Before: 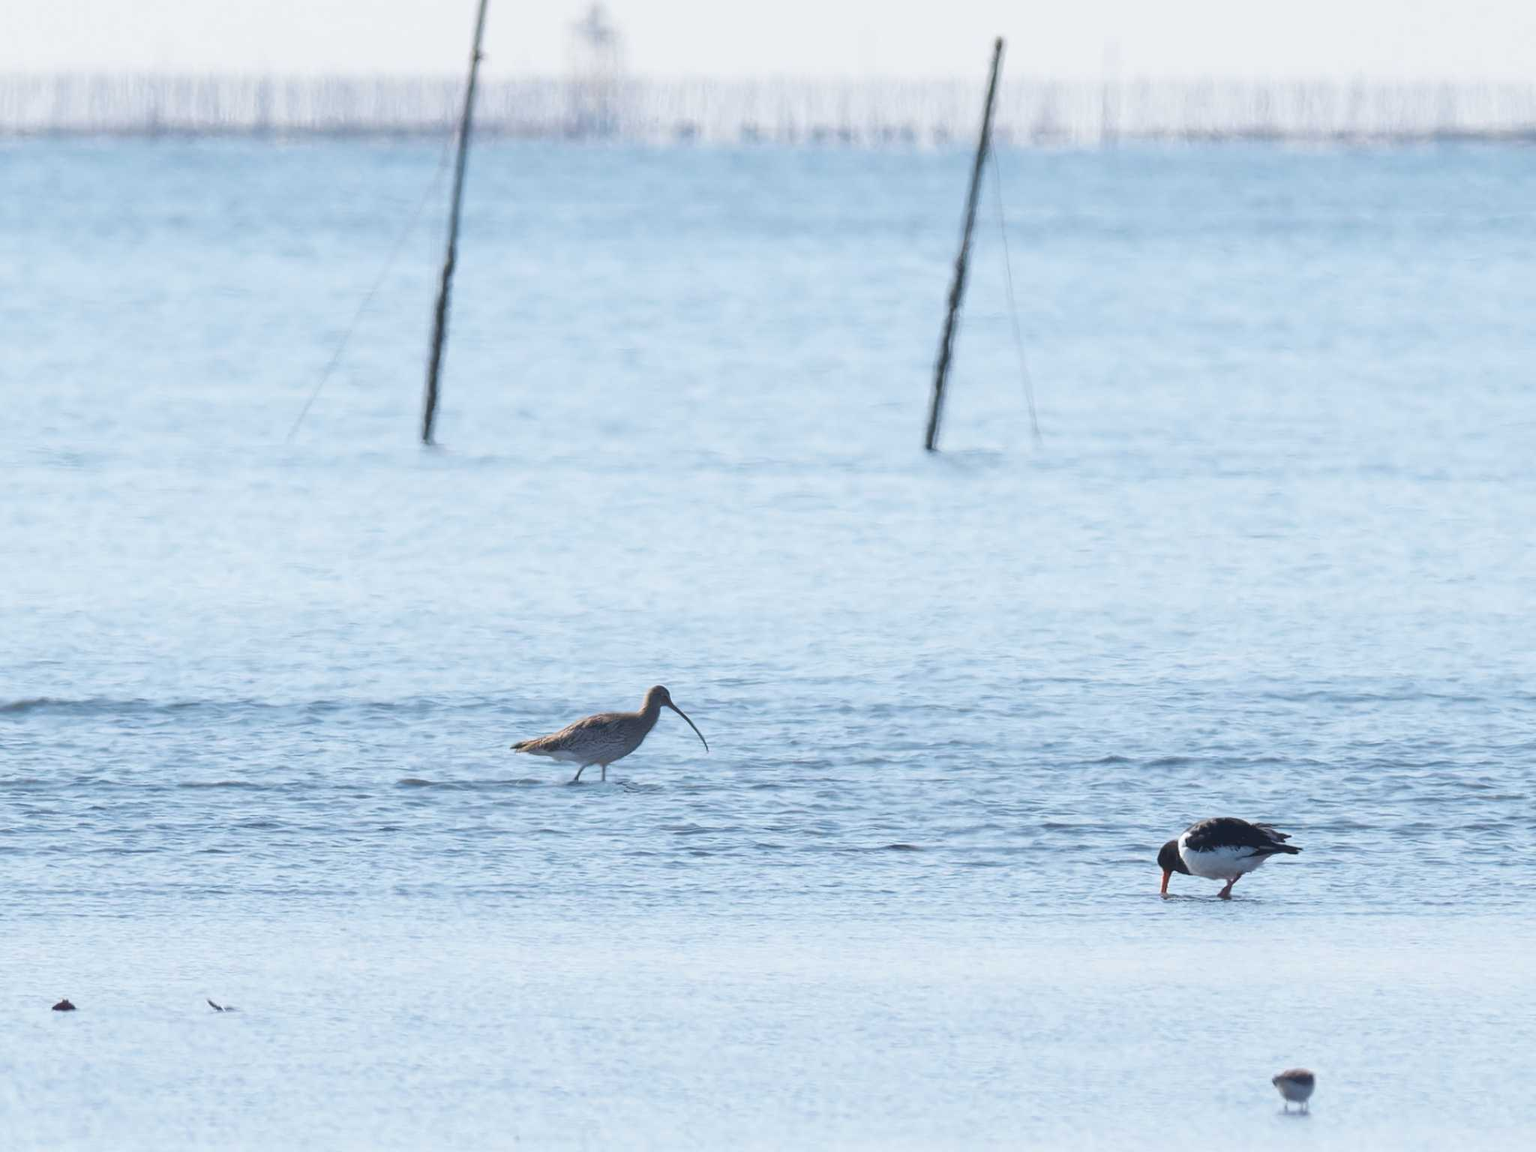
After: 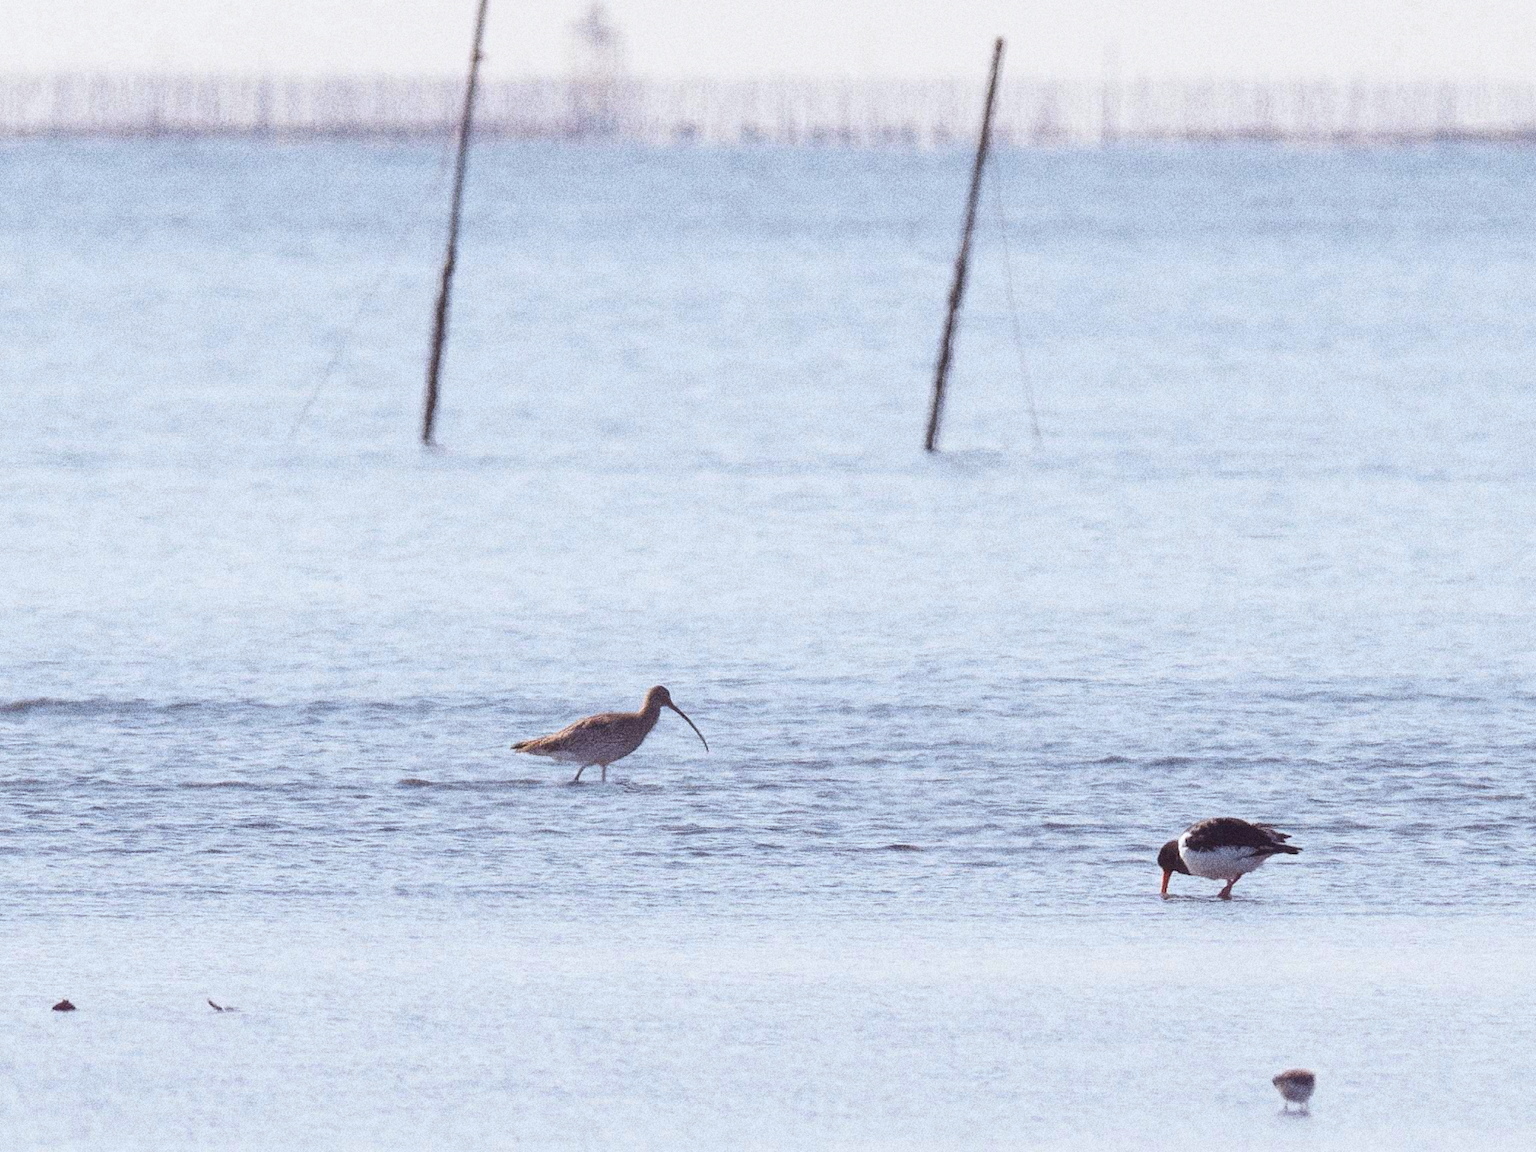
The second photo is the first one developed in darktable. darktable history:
rgb levels: mode RGB, independent channels, levels [[0, 0.474, 1], [0, 0.5, 1], [0, 0.5, 1]]
grain: coarseness 10.62 ISO, strength 55.56%
